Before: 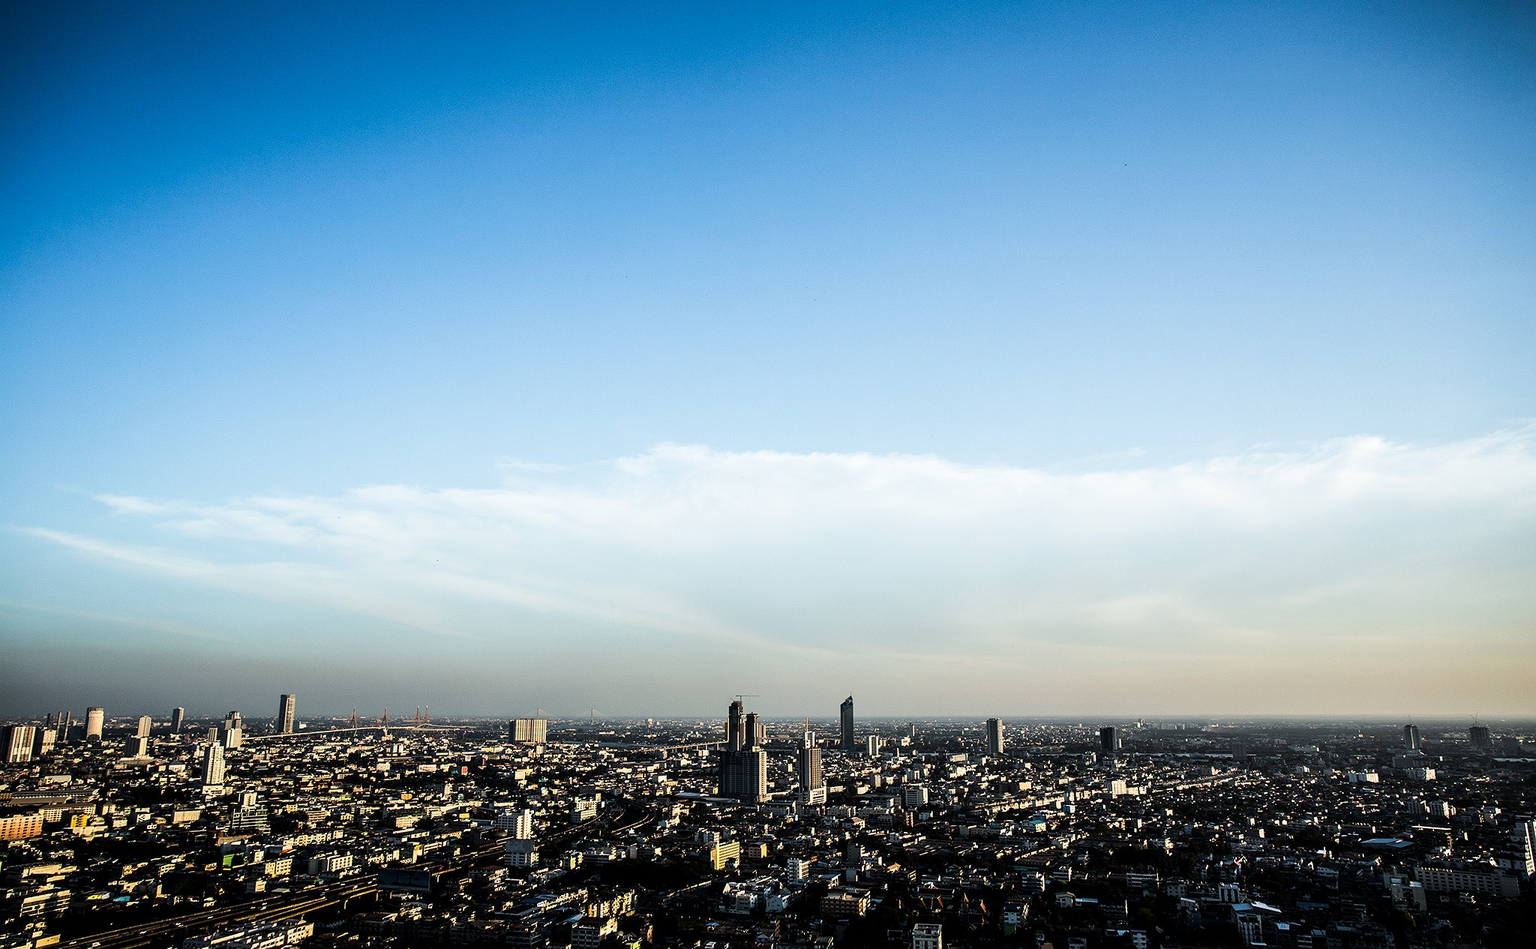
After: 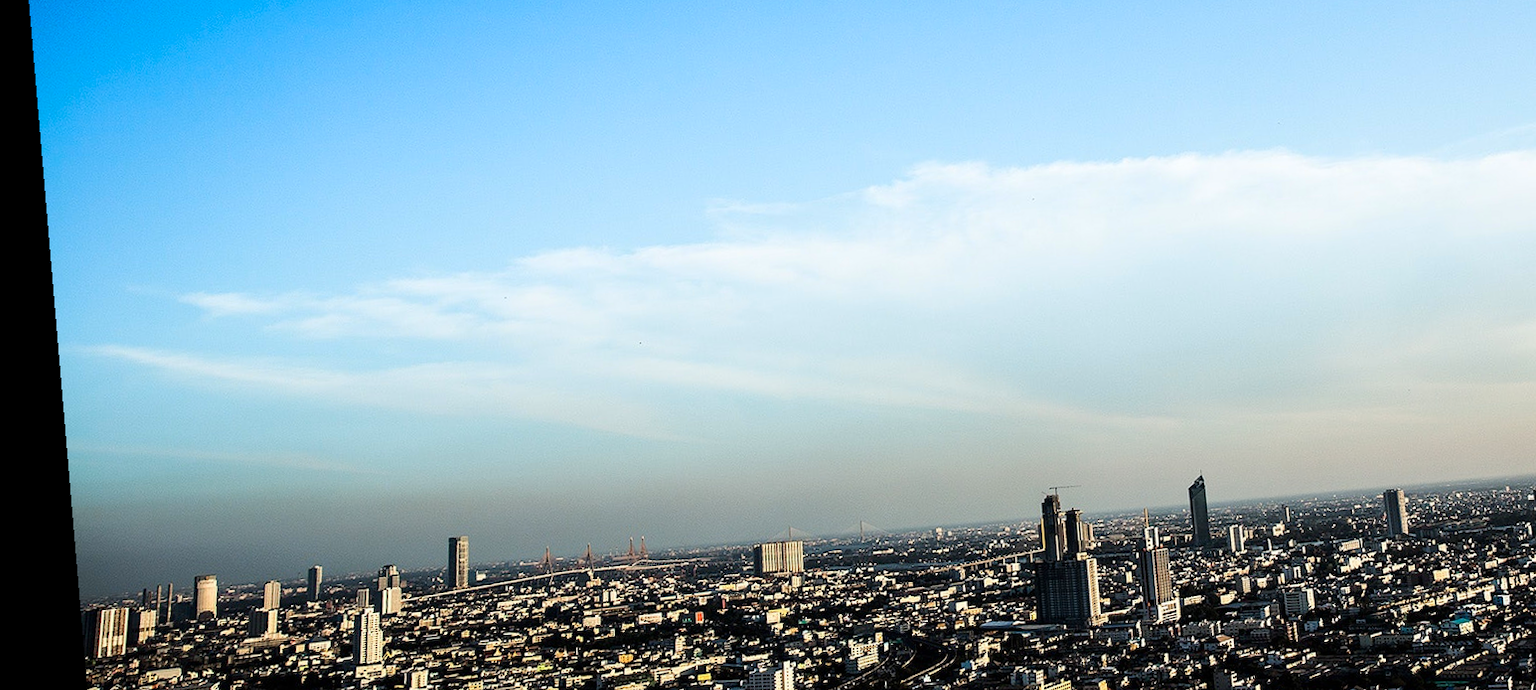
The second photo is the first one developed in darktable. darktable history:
color zones: curves: ch1 [(0.25, 0.5) (0.747, 0.71)]
crop: top 36.498%, right 27.964%, bottom 14.995%
rotate and perspective: rotation -4.86°, automatic cropping off
